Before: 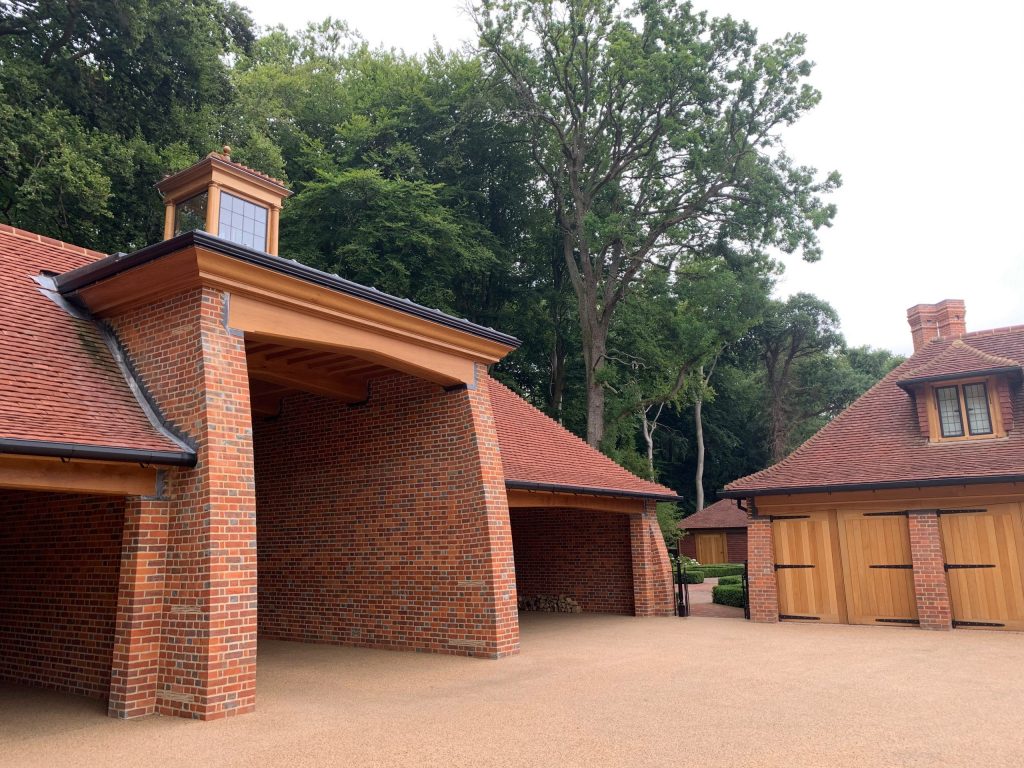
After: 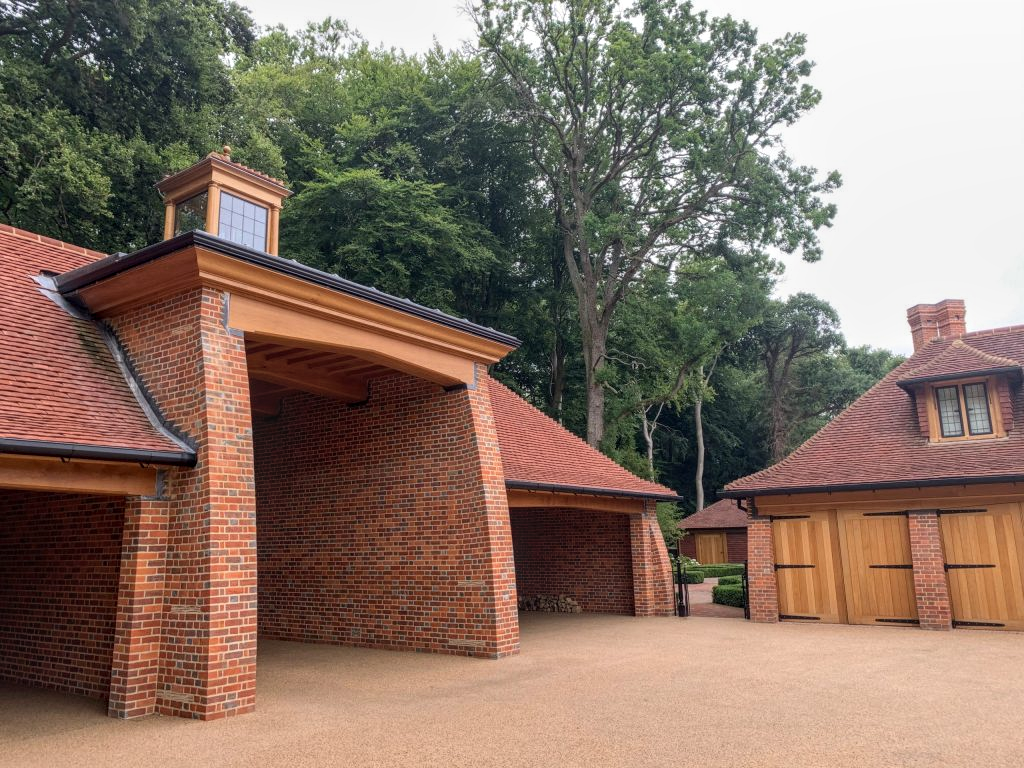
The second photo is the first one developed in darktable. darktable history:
local contrast: highlights 1%, shadows 4%, detail 133%
